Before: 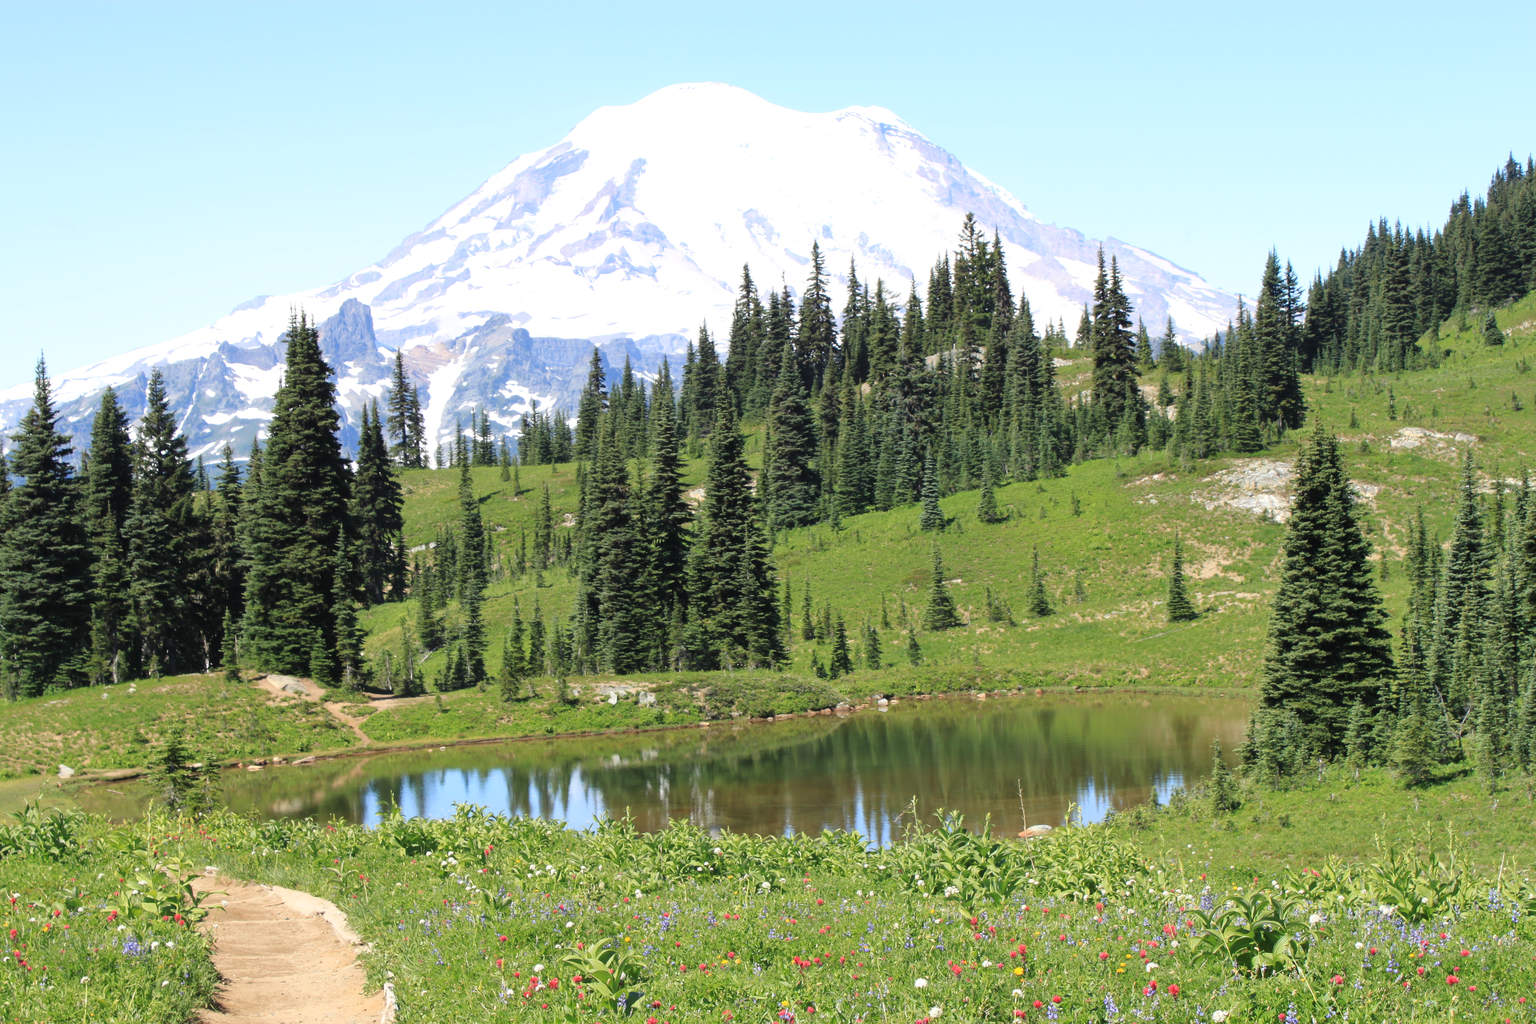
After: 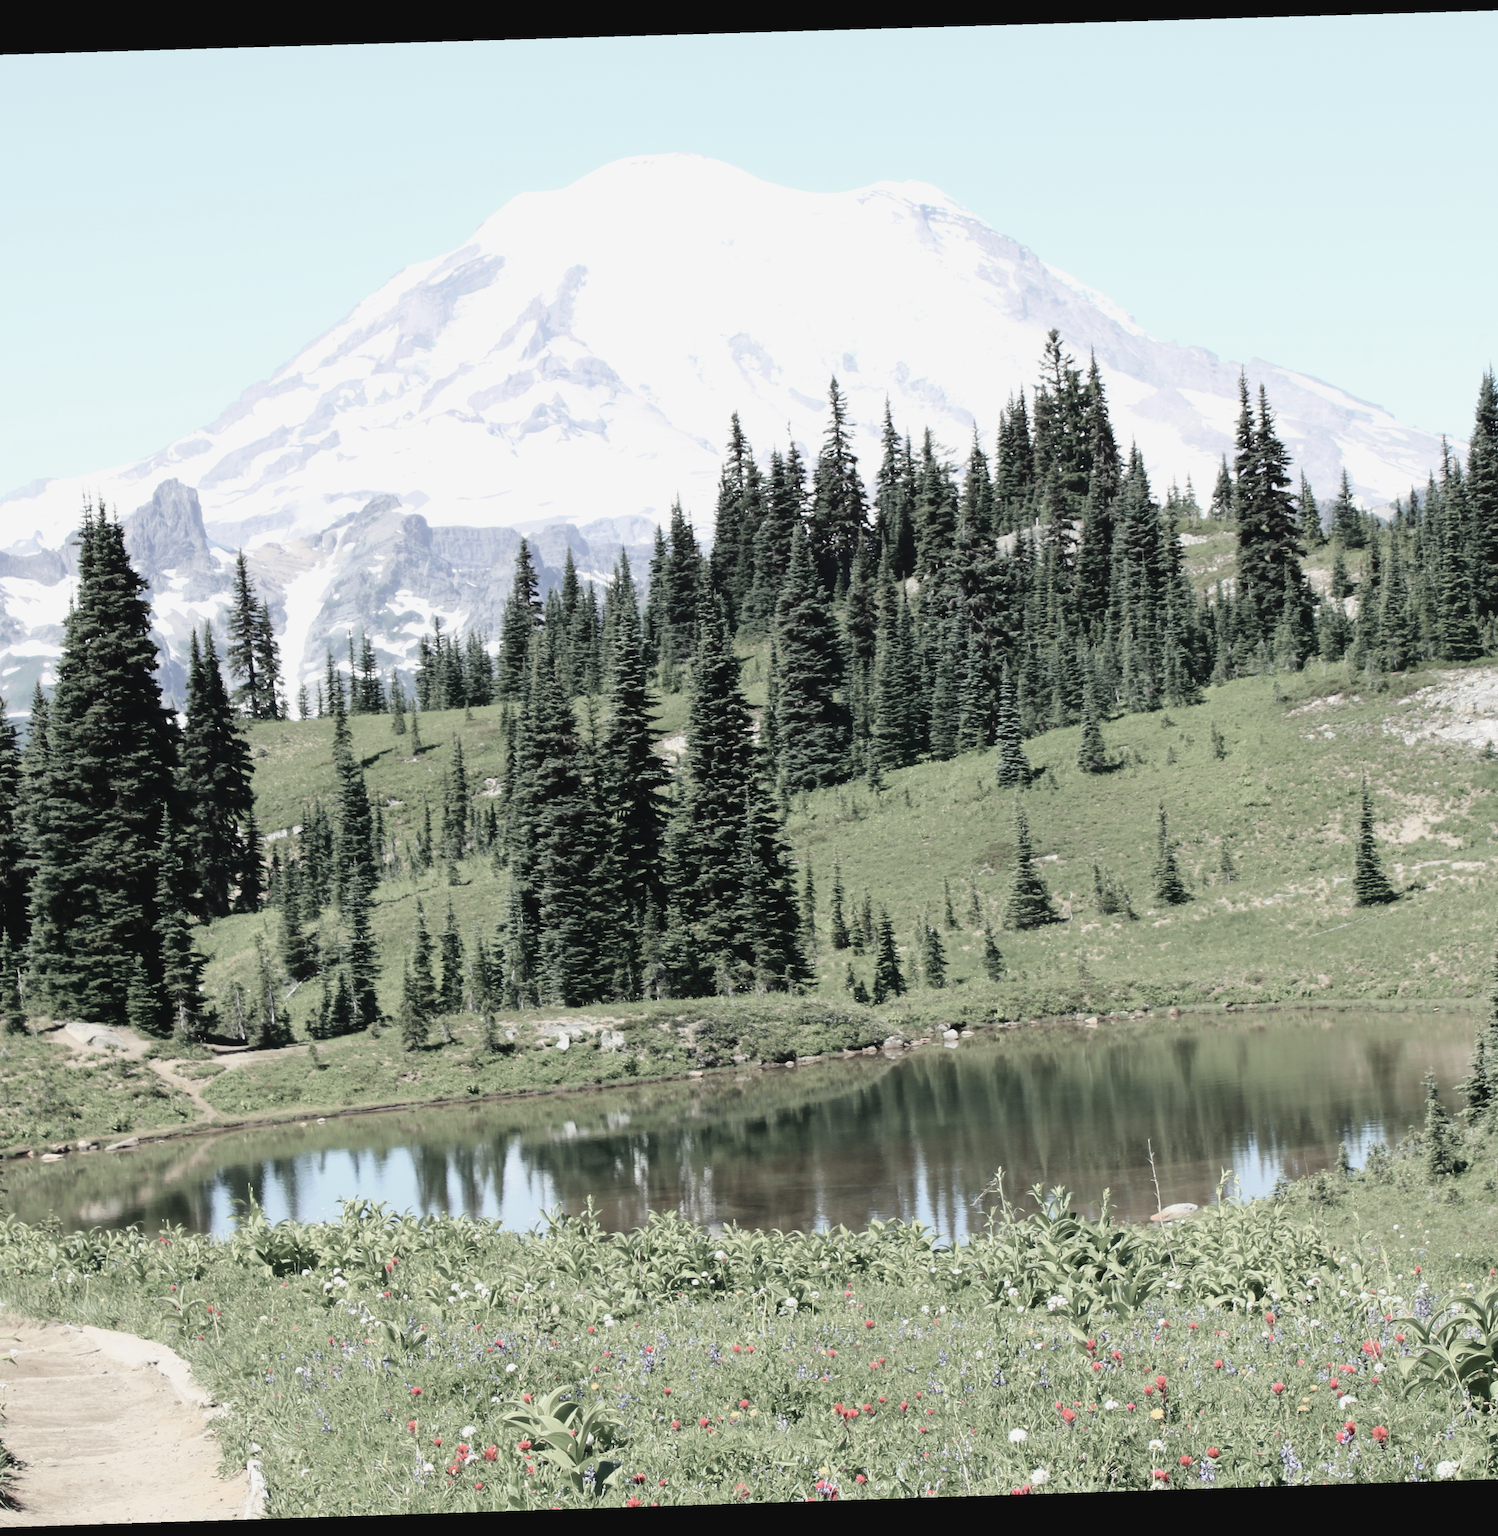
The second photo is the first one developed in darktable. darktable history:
crop and rotate: left 15.546%, right 17.787%
tone curve: curves: ch0 [(0, 0.037) (0.045, 0.055) (0.155, 0.138) (0.29, 0.325) (0.428, 0.513) (0.604, 0.71) (0.824, 0.882) (1, 0.965)]; ch1 [(0, 0) (0.339, 0.334) (0.445, 0.419) (0.476, 0.454) (0.498, 0.498) (0.53, 0.515) (0.557, 0.556) (0.609, 0.649) (0.716, 0.746) (1, 1)]; ch2 [(0, 0) (0.327, 0.318) (0.417, 0.426) (0.46, 0.453) (0.502, 0.5) (0.526, 0.52) (0.554, 0.541) (0.626, 0.65) (0.749, 0.746) (1, 1)], color space Lab, independent channels, preserve colors none
contrast brightness saturation: brightness -0.09
color zones: curves: ch1 [(0, 0.34) (0.143, 0.164) (0.286, 0.152) (0.429, 0.176) (0.571, 0.173) (0.714, 0.188) (0.857, 0.199) (1, 0.34)]
rotate and perspective: rotation -1.77°, lens shift (horizontal) 0.004, automatic cropping off
